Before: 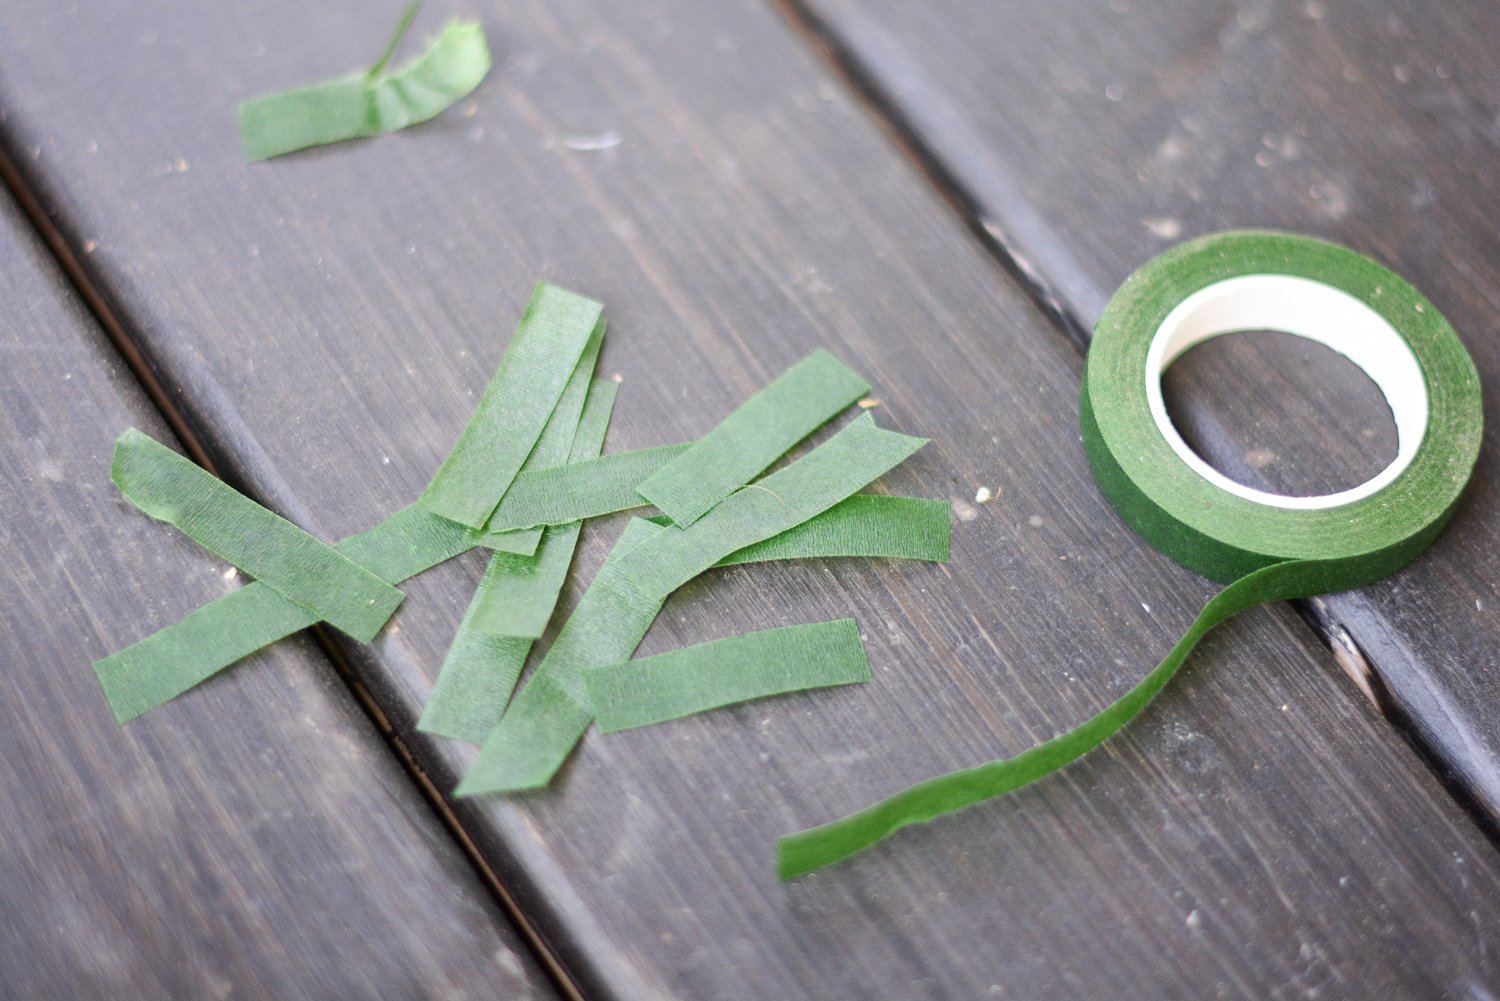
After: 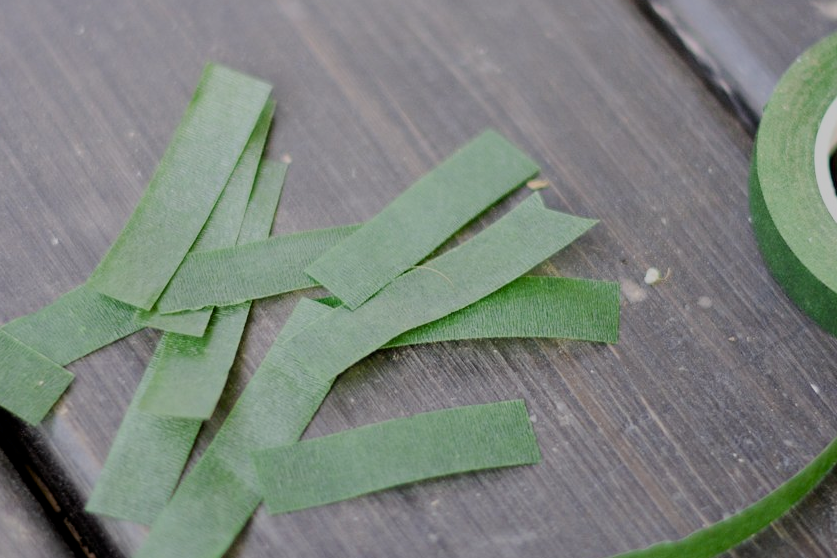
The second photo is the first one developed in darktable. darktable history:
crop and rotate: left 22.13%, top 22.054%, right 22.026%, bottom 22.102%
exposure: black level correction 0.011, exposure -0.478 EV, compensate highlight preservation false
filmic rgb: black relative exposure -7.65 EV, white relative exposure 4.56 EV, hardness 3.61
